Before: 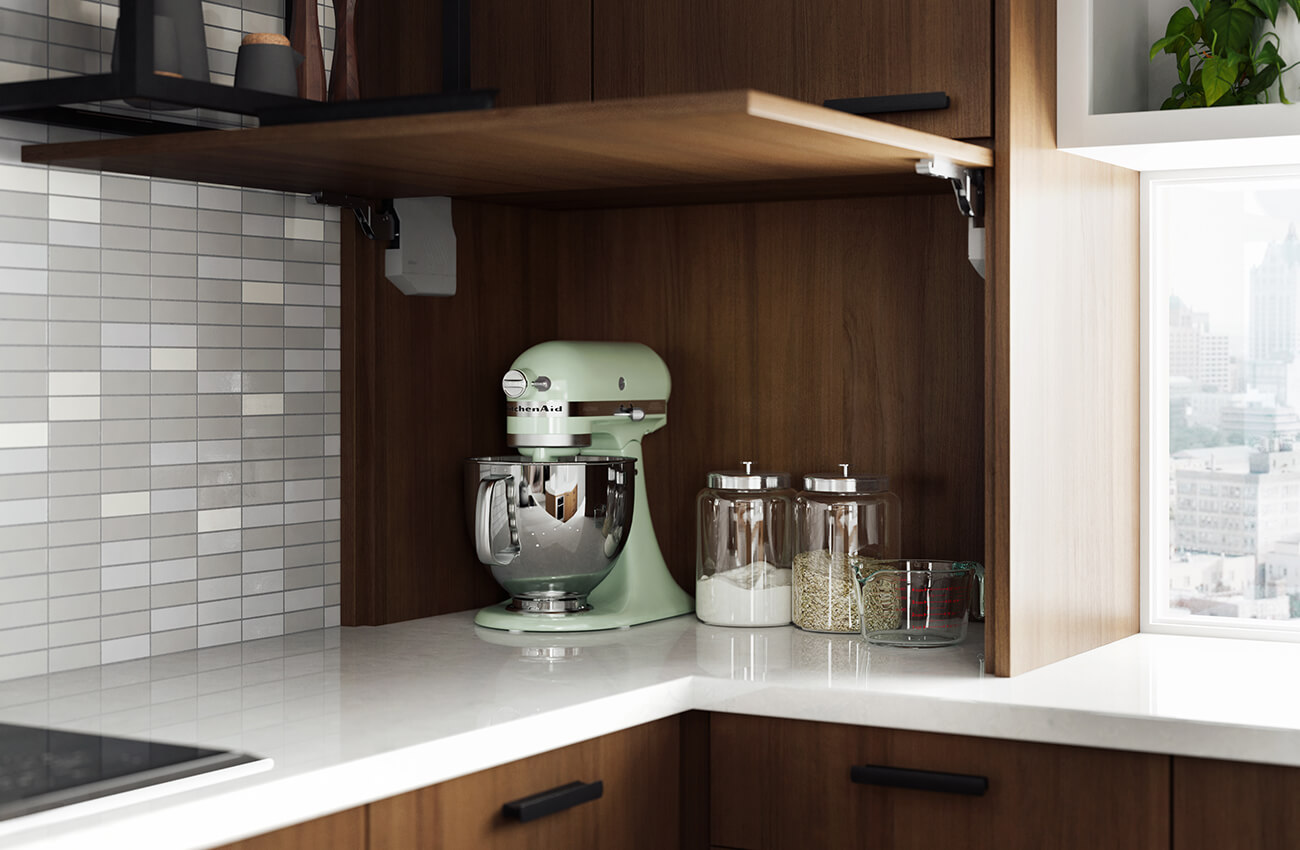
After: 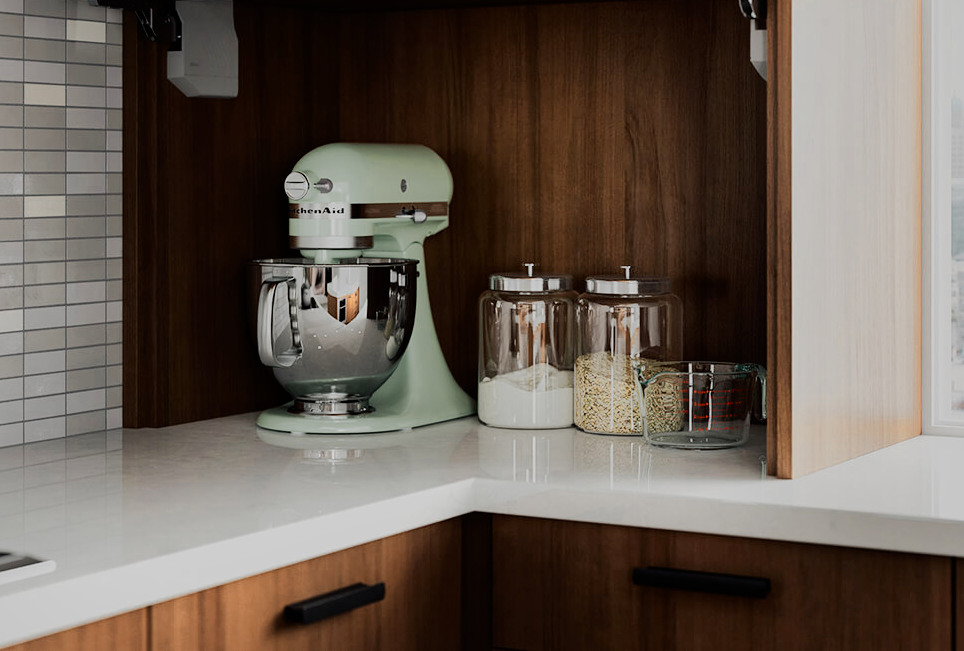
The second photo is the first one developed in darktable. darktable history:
filmic rgb: black relative exposure -7.65 EV, white relative exposure 4 EV, hardness 4.02, contrast 1.1, highlights saturation mix -29.25%
shadows and highlights: shadows 39.54, highlights -60.1
color zones: curves: ch0 [(0.018, 0.548) (0.197, 0.654) (0.425, 0.447) (0.605, 0.658) (0.732, 0.579)]; ch1 [(0.105, 0.531) (0.224, 0.531) (0.386, 0.39) (0.618, 0.456) (0.732, 0.456) (0.956, 0.421)]; ch2 [(0.039, 0.583) (0.215, 0.465) (0.399, 0.544) (0.465, 0.548) (0.614, 0.447) (0.724, 0.43) (0.882, 0.623) (0.956, 0.632)], mix 29.65%
exposure: black level correction -0.003, exposure 0.035 EV, compensate highlight preservation false
contrast brightness saturation: contrast 0.126, brightness -0.057, saturation 0.152
crop: left 16.829%, top 23.328%, right 8.944%
local contrast: mode bilateral grid, contrast 16, coarseness 35, detail 106%, midtone range 0.2
